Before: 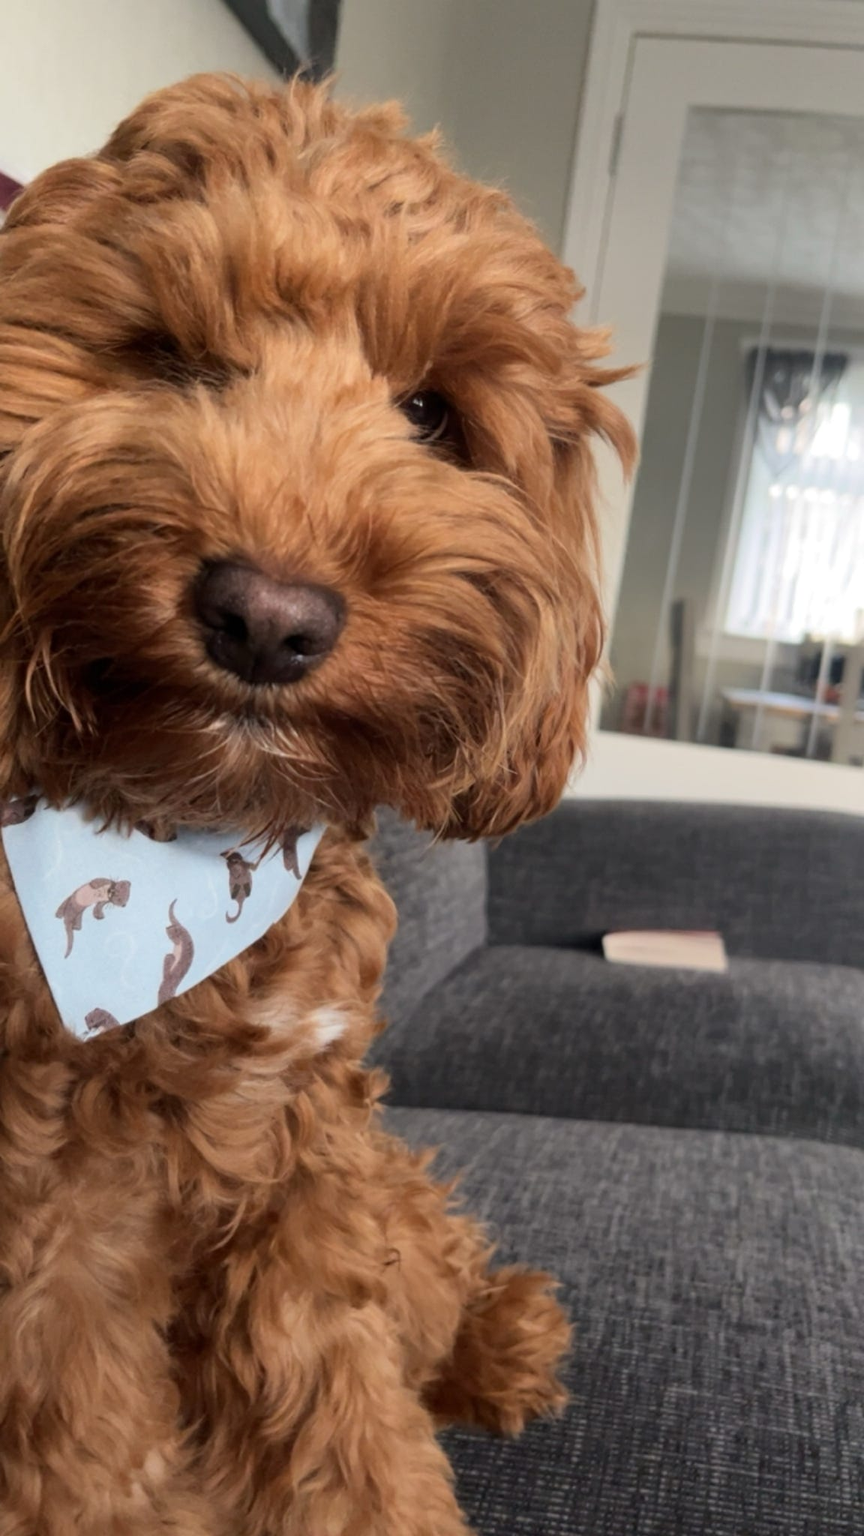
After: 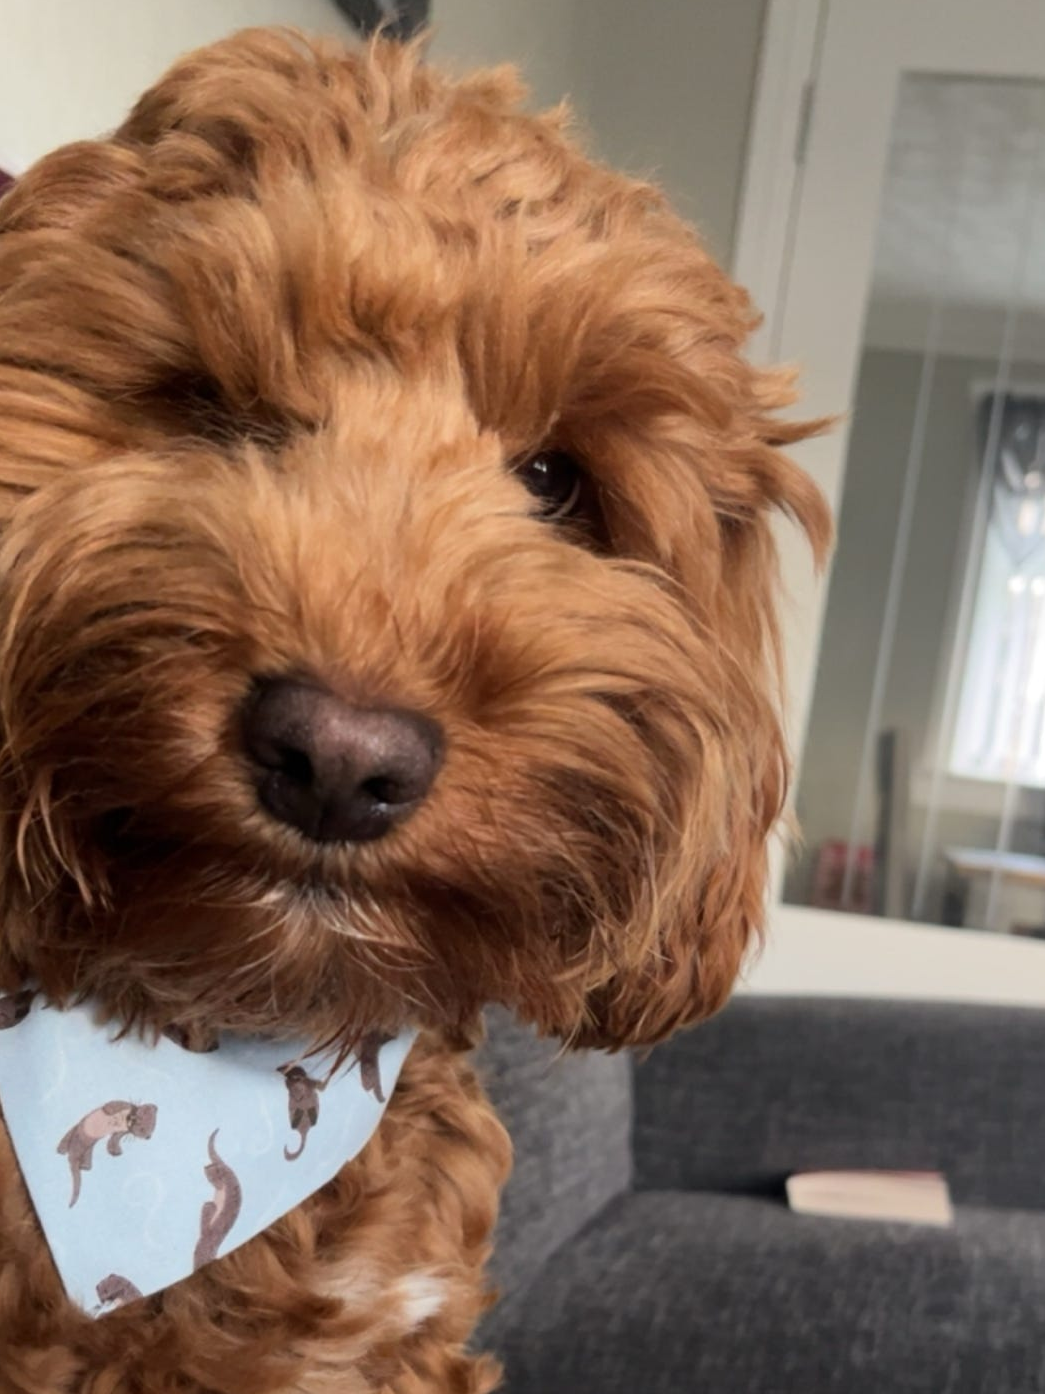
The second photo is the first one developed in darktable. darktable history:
crop: left 1.512%, top 3.432%, right 7.714%, bottom 28.501%
